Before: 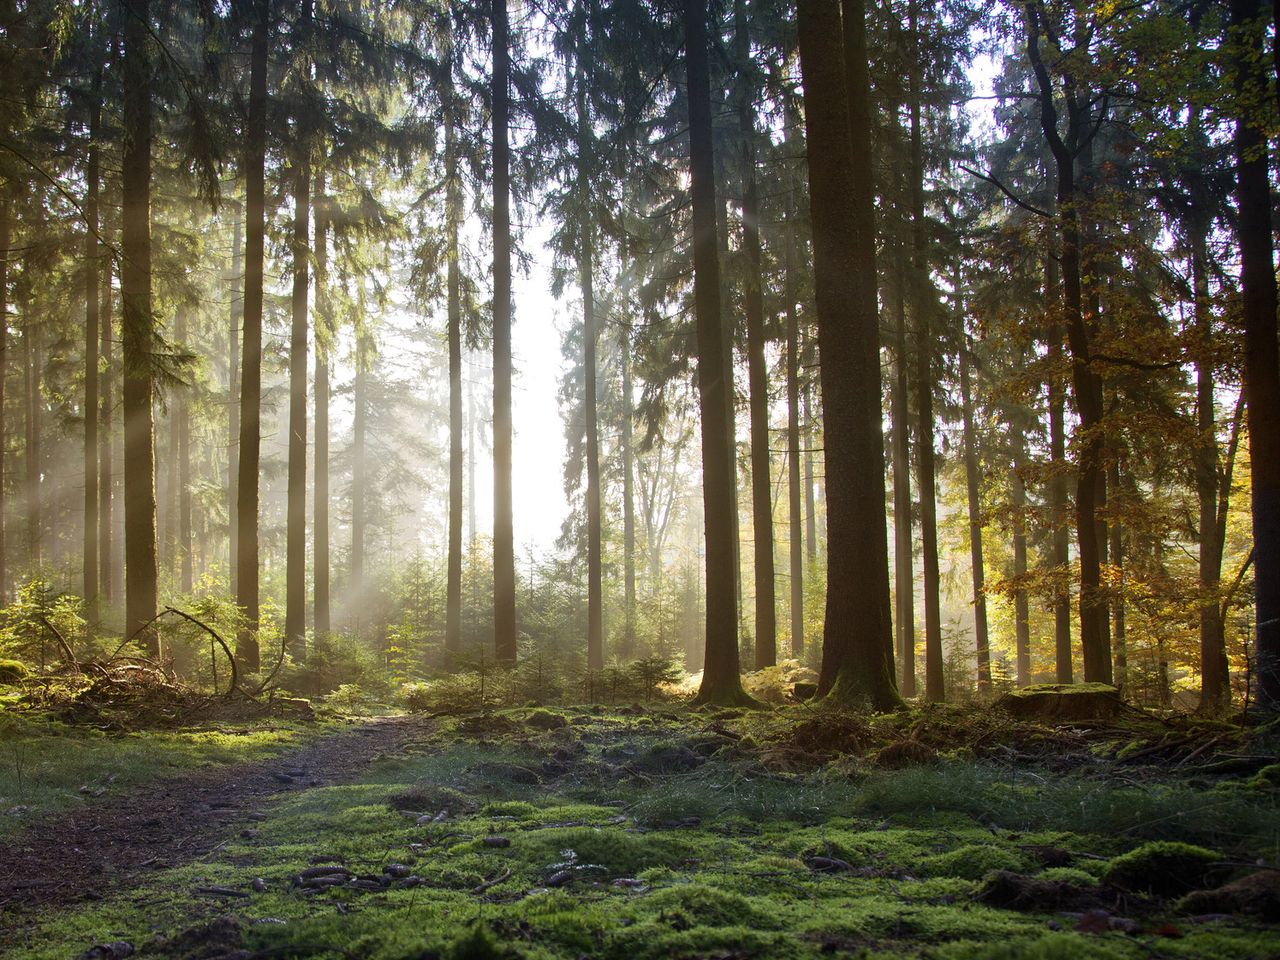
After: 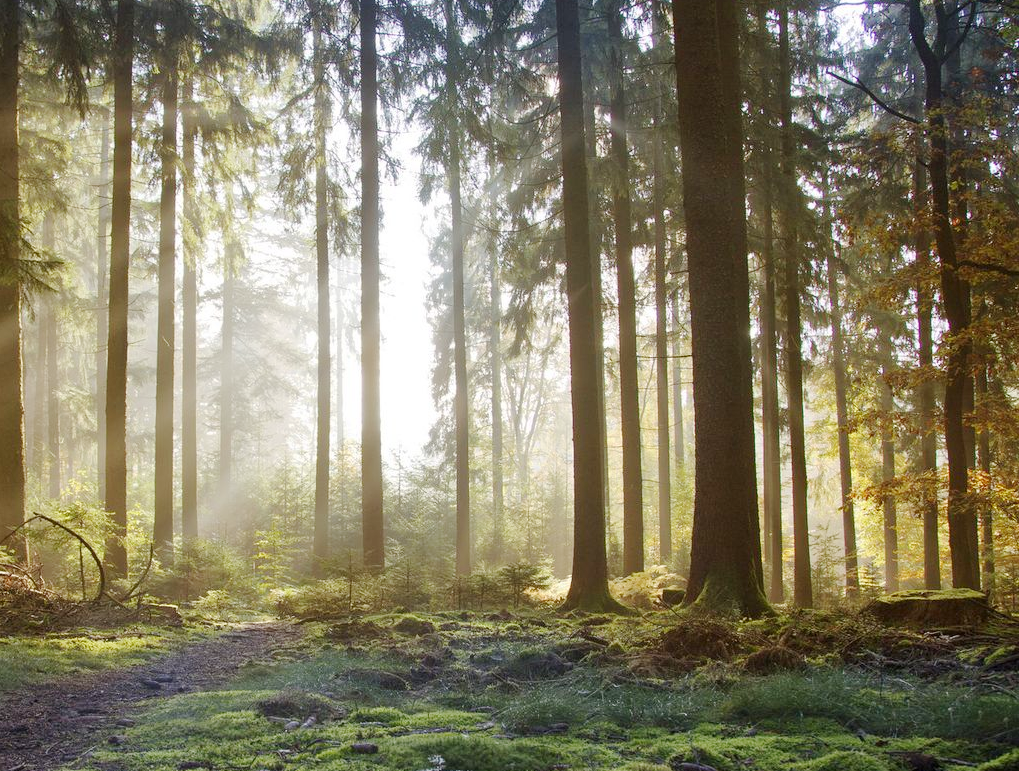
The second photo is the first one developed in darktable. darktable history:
base curve: curves: ch0 [(0, 0) (0.158, 0.273) (0.879, 0.895) (1, 1)], preserve colors none
levels: mode automatic, levels [0, 0.476, 0.951]
crop and rotate: left 10.373%, top 9.868%, right 9.957%, bottom 9.787%
